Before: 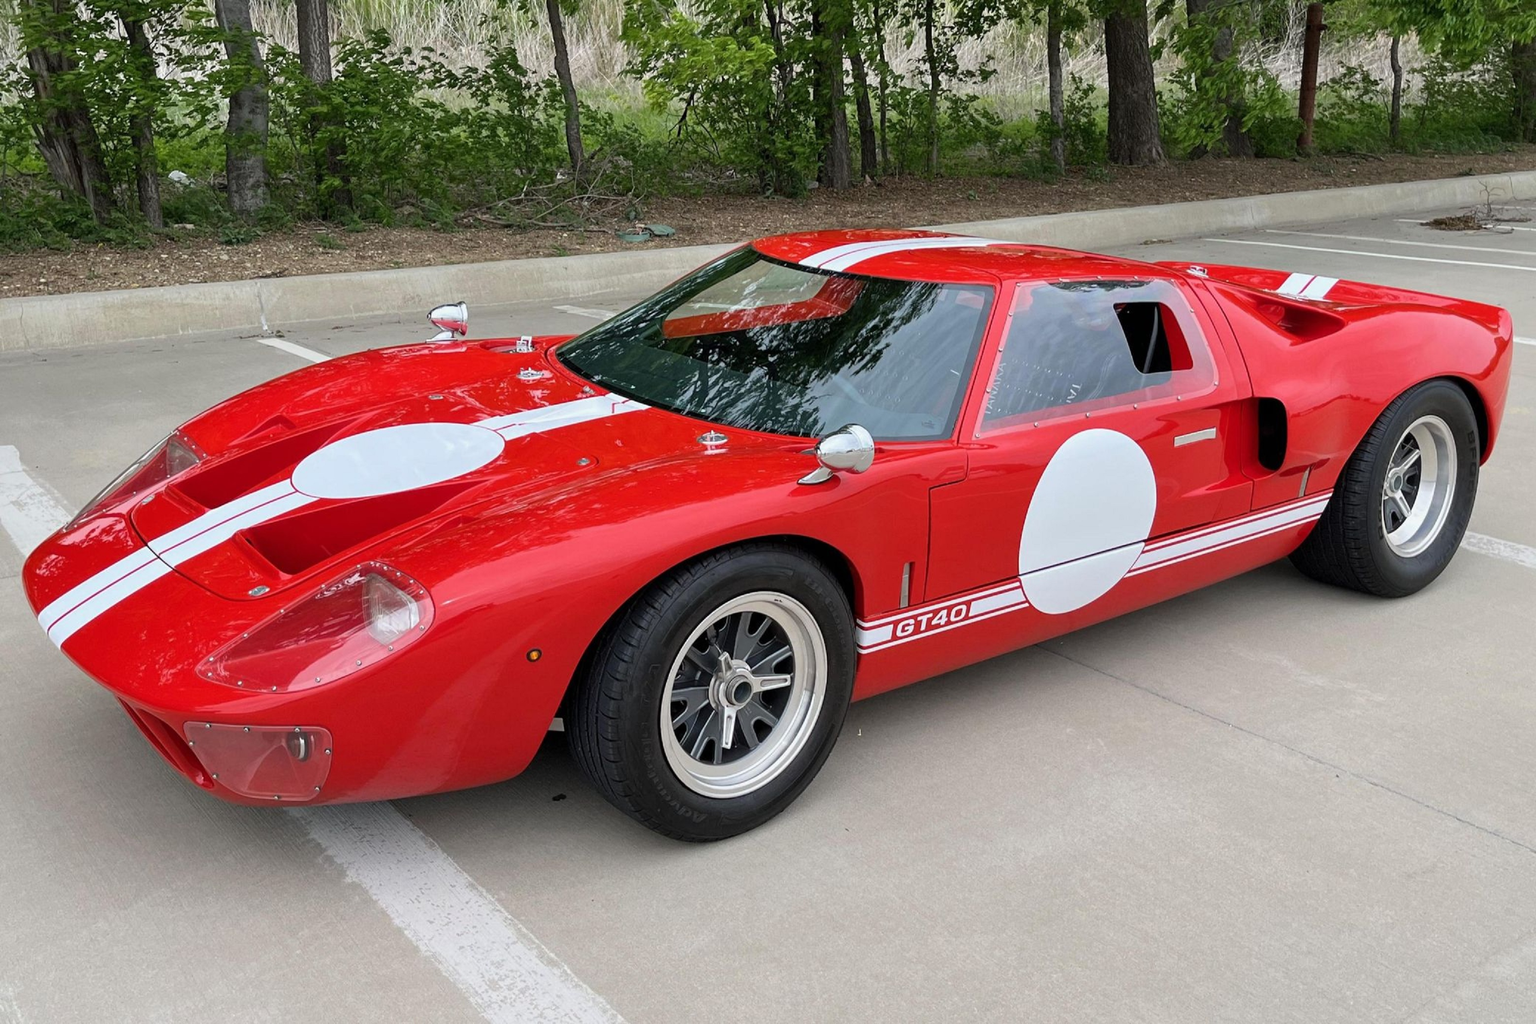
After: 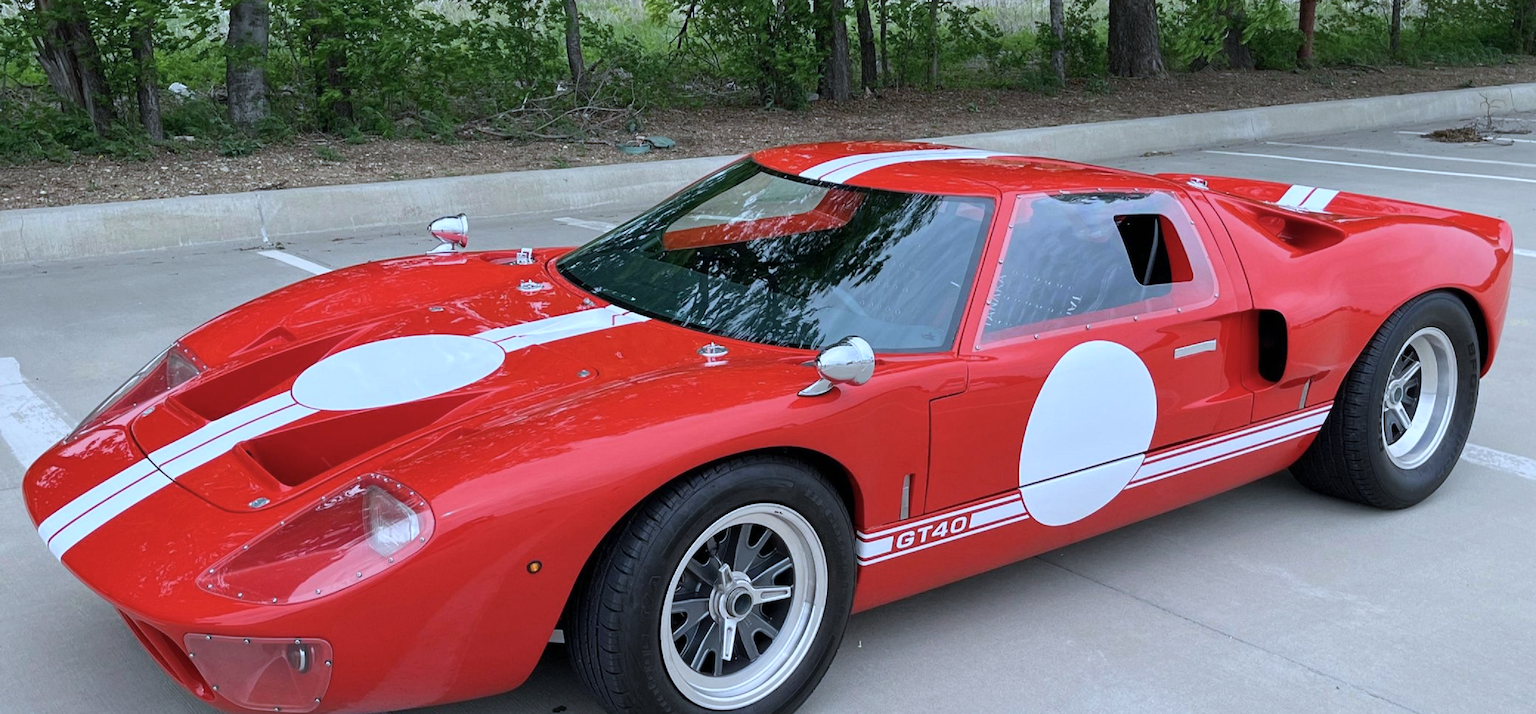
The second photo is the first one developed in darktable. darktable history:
contrast brightness saturation: saturation -0.058
color calibration: x 0.38, y 0.389, temperature 4085.54 K
crop and rotate: top 8.621%, bottom 21.547%
